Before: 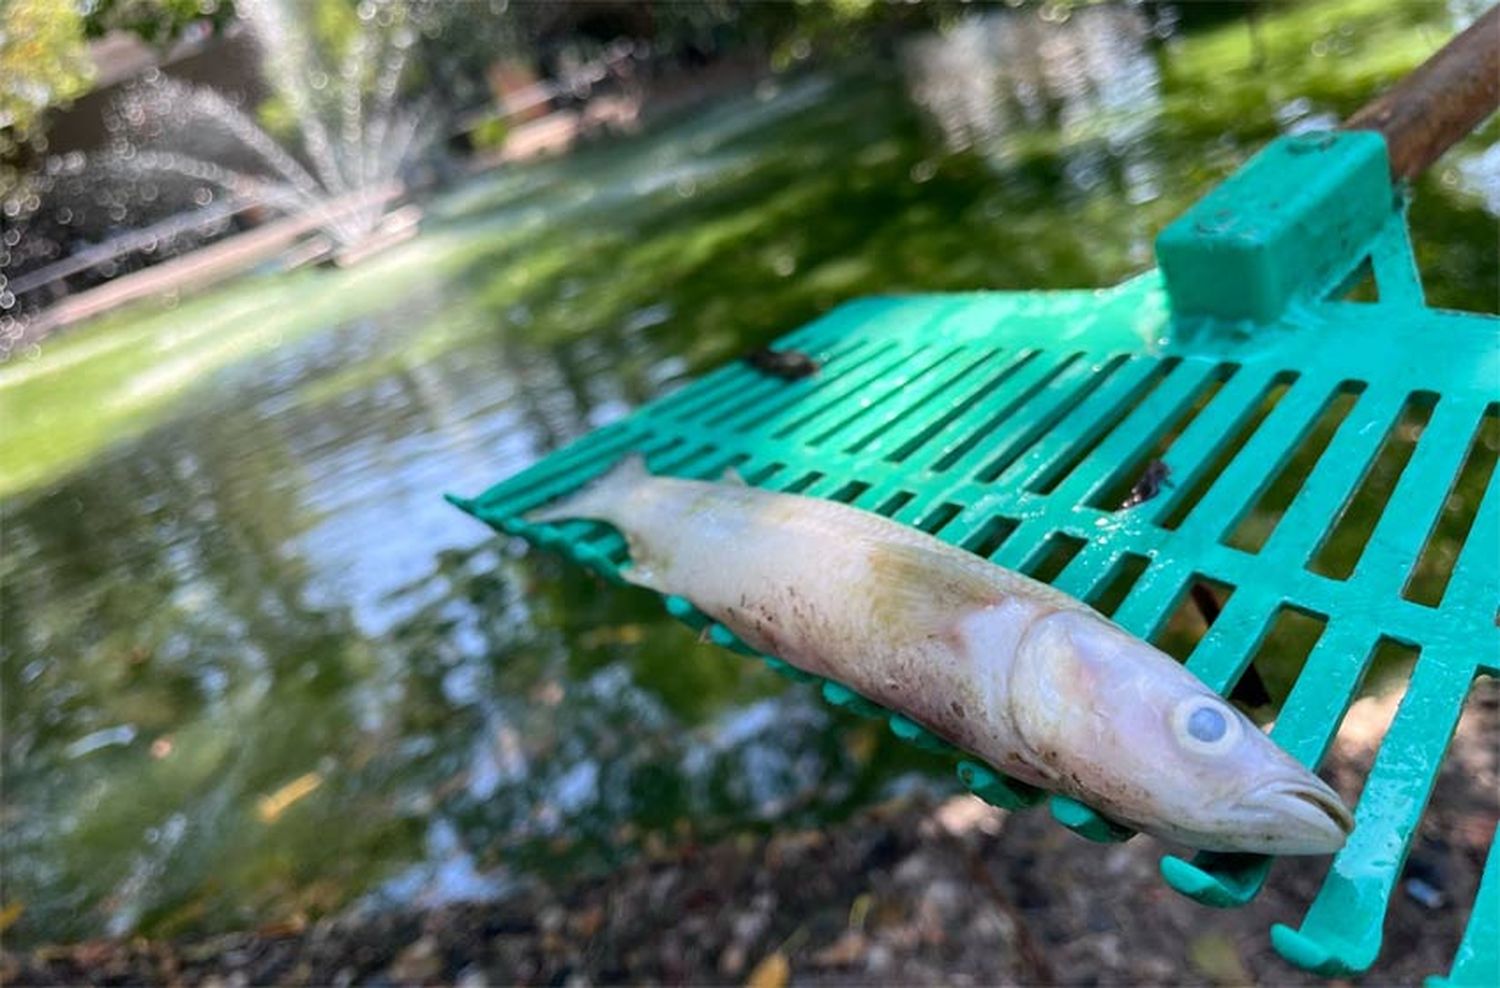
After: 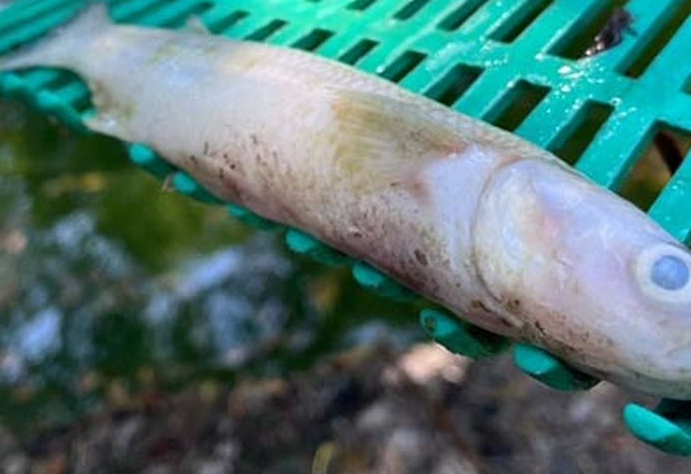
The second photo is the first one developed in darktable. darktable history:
crop: left 35.803%, top 45.763%, right 18.127%, bottom 6.172%
